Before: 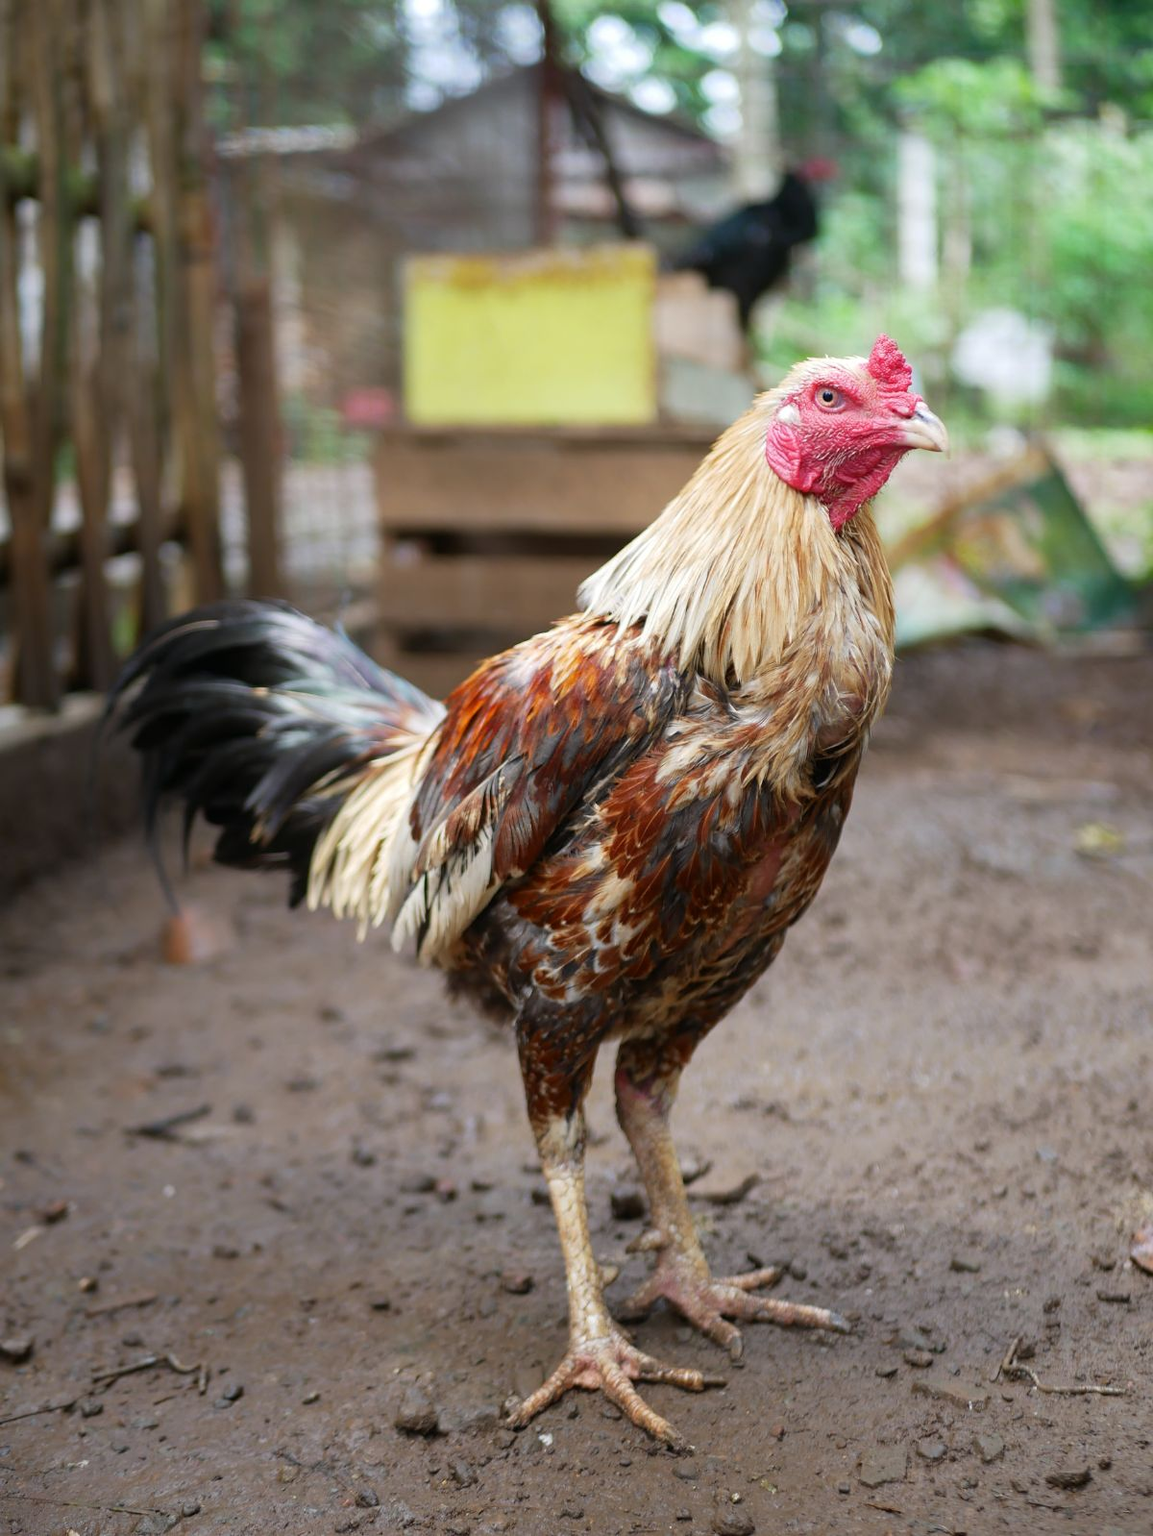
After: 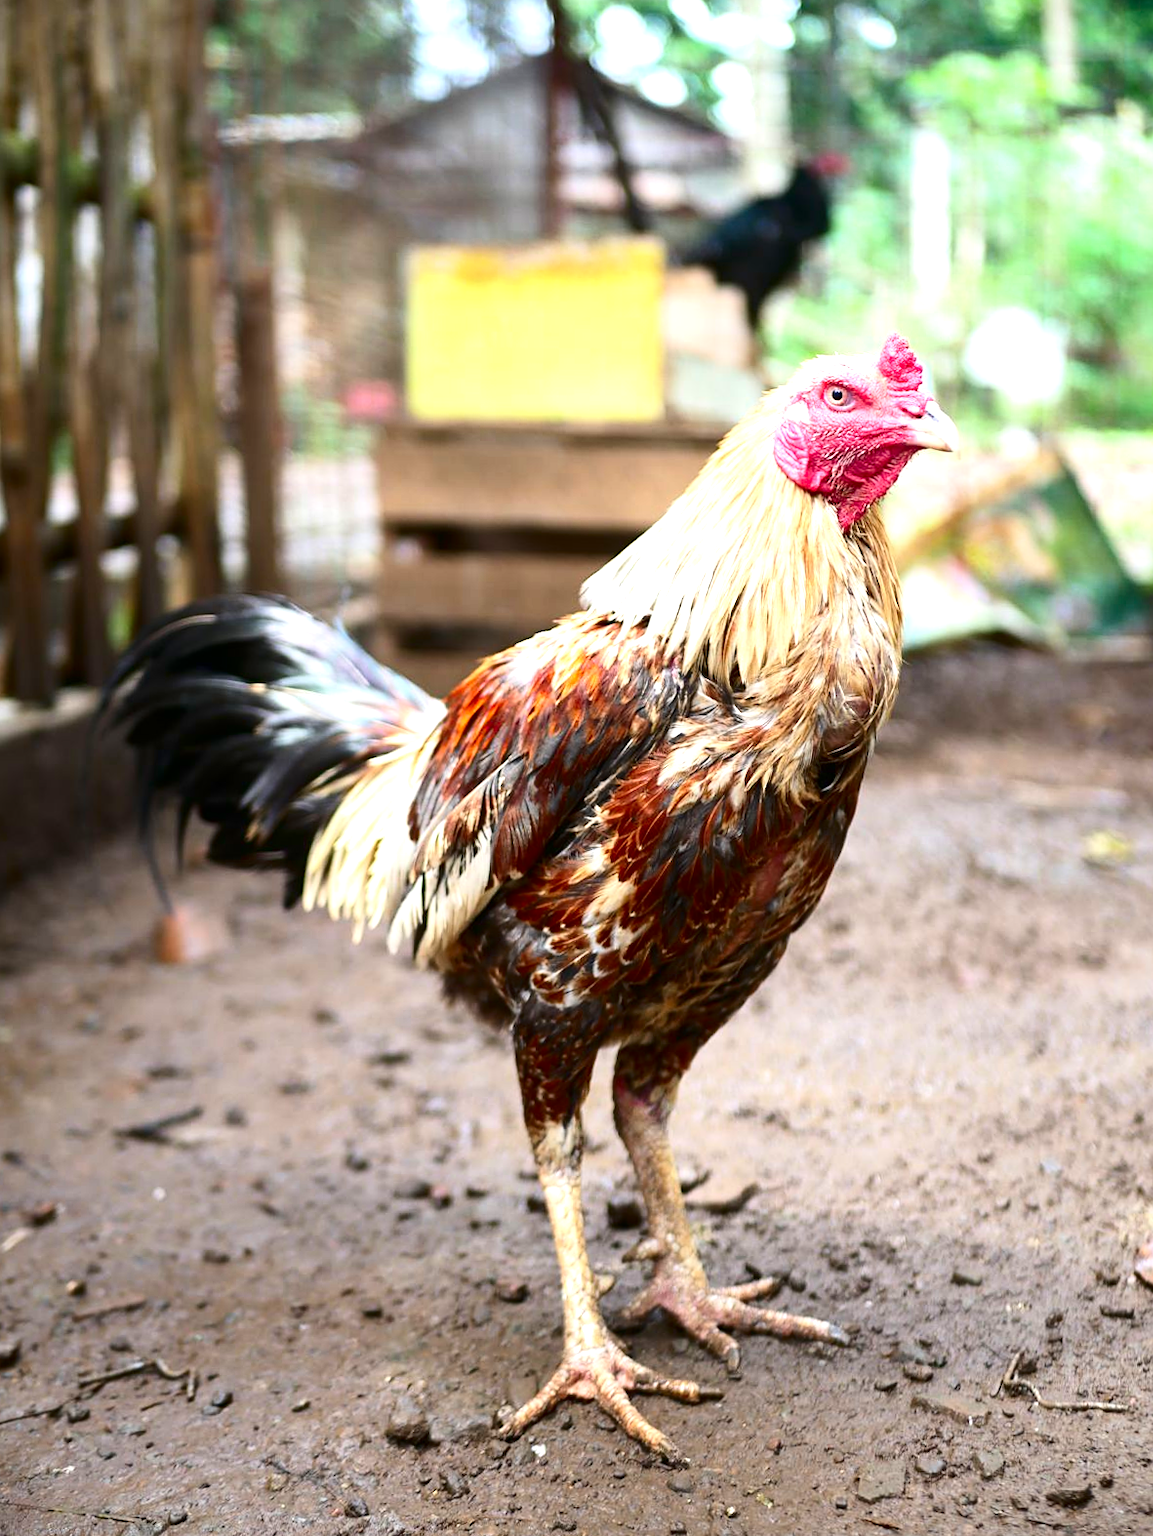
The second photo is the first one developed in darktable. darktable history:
crop and rotate: angle -0.648°
sharpen: amount 0.205
exposure: exposure 1 EV, compensate highlight preservation false
contrast brightness saturation: contrast 0.205, brightness -0.104, saturation 0.1
